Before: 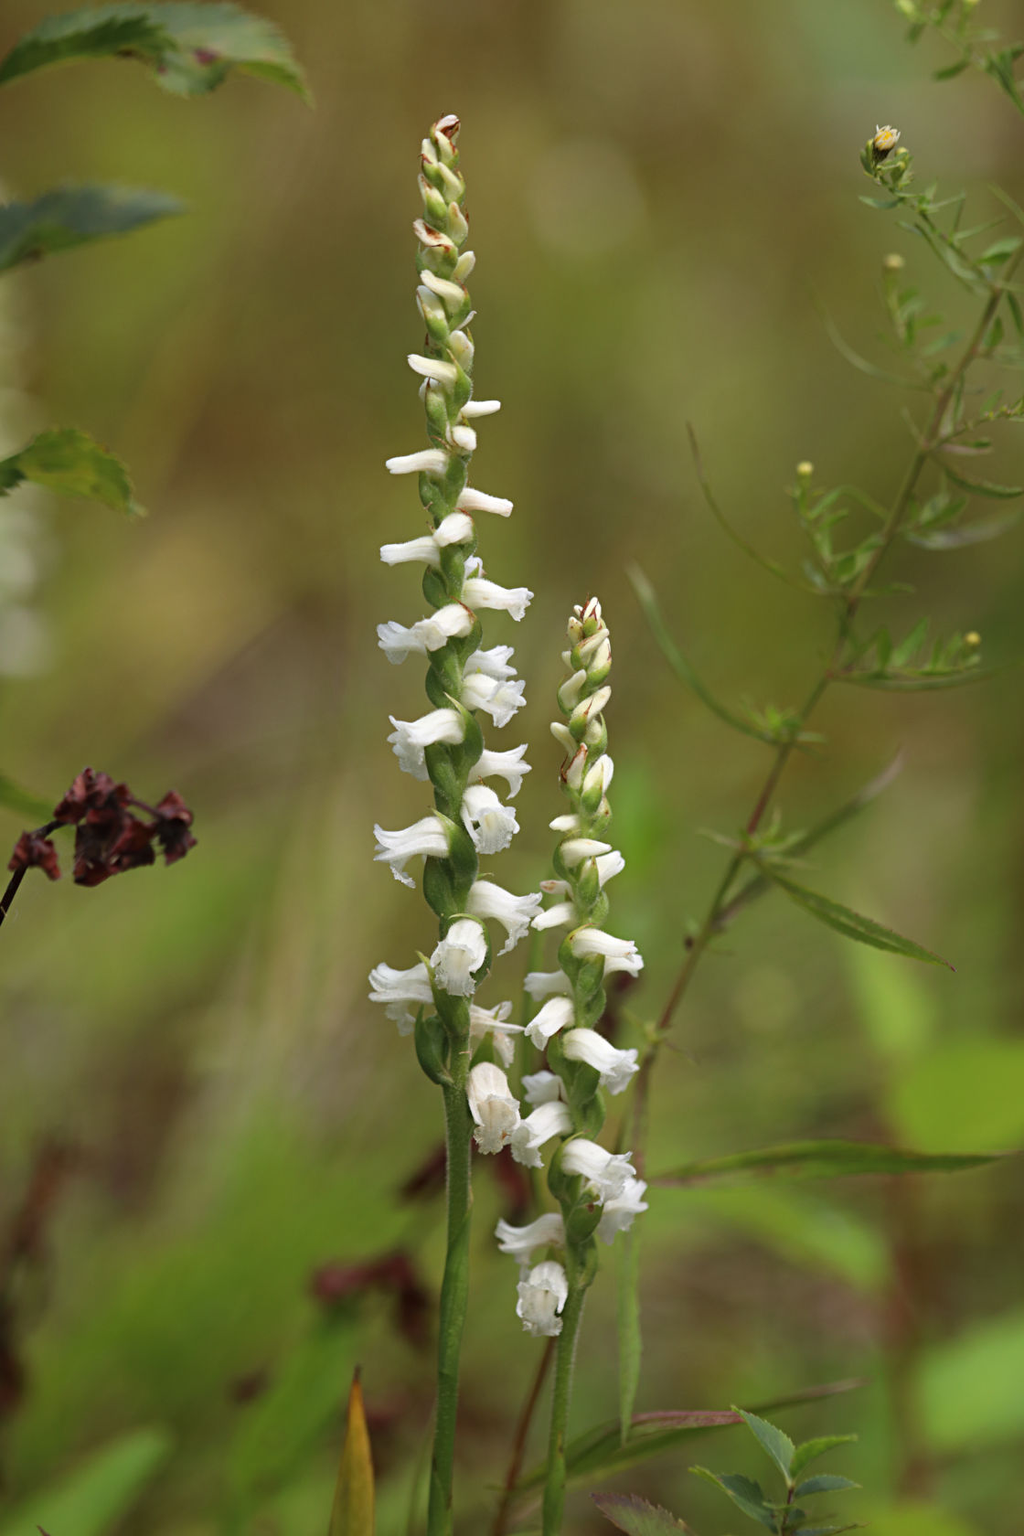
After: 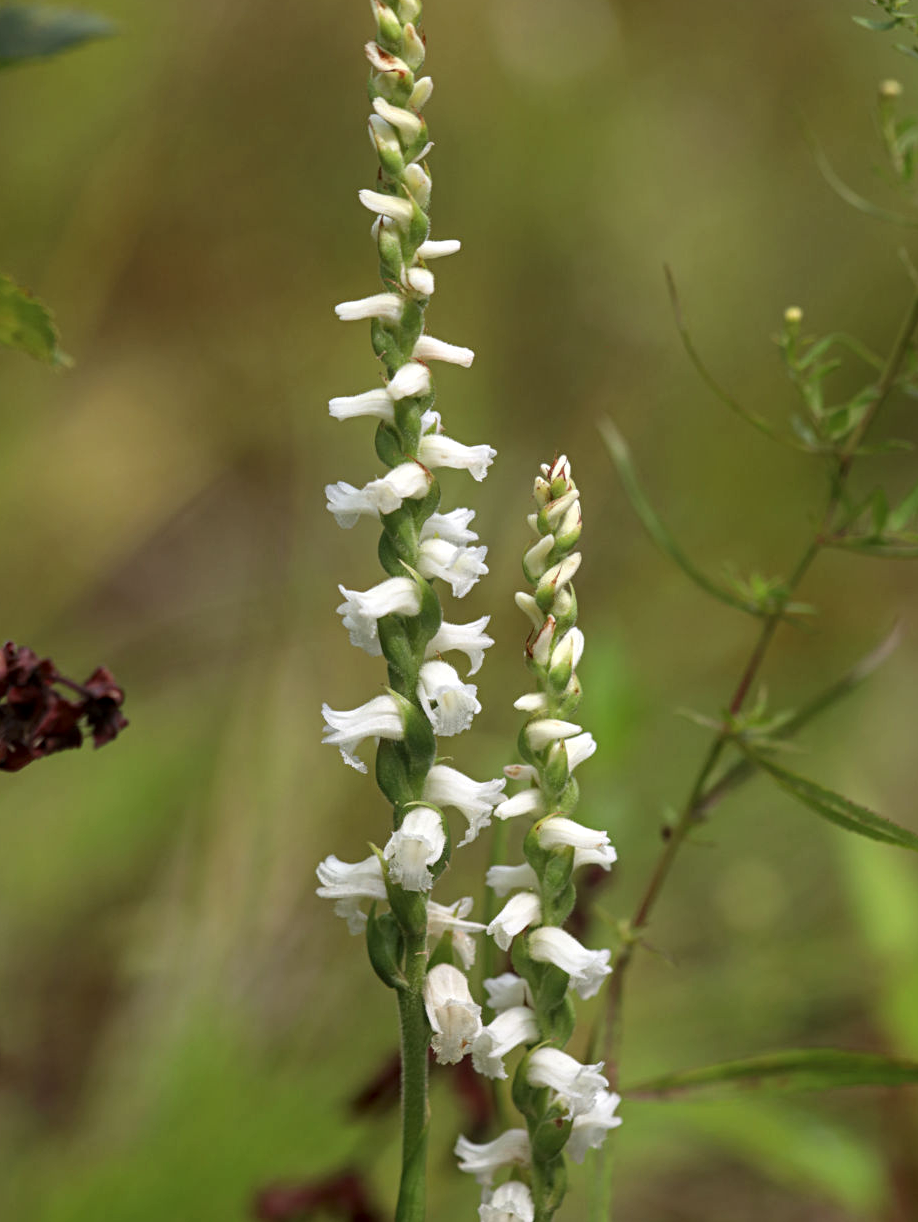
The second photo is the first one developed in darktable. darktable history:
crop: left 7.856%, top 11.836%, right 10.12%, bottom 15.387%
local contrast: on, module defaults
